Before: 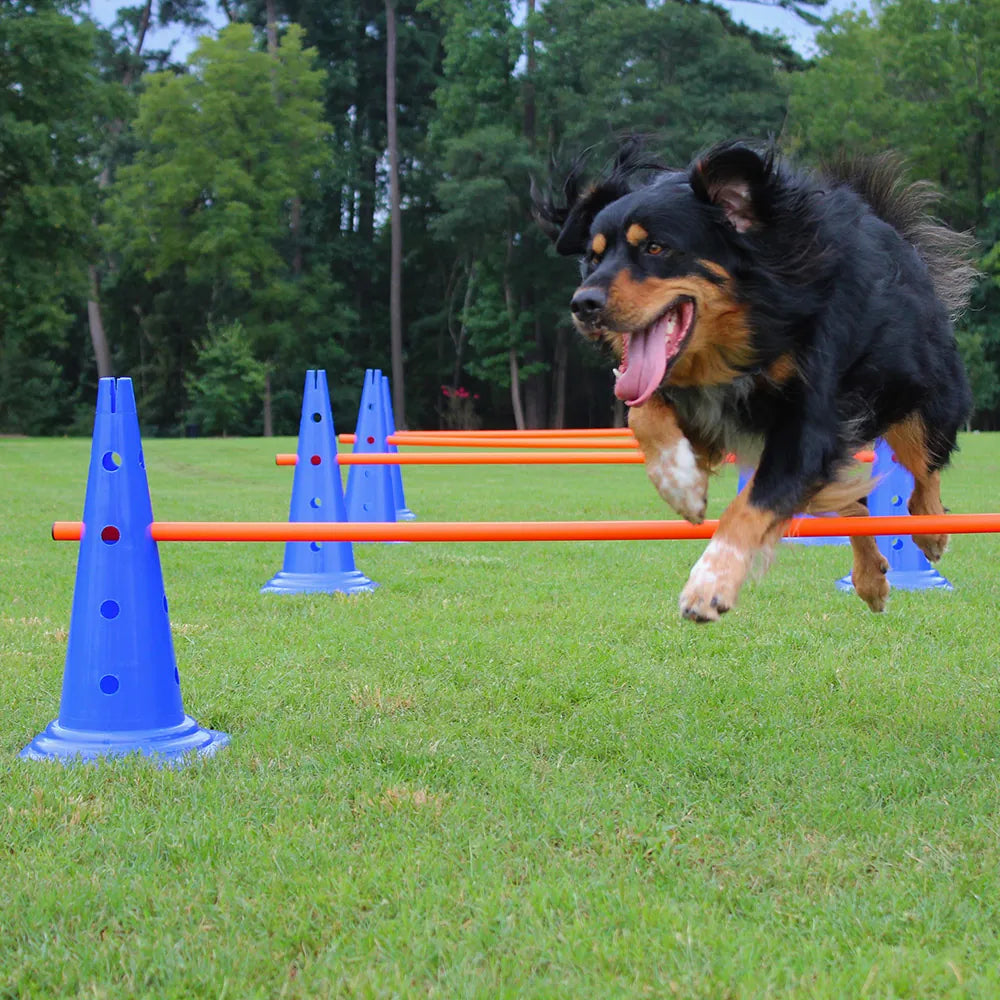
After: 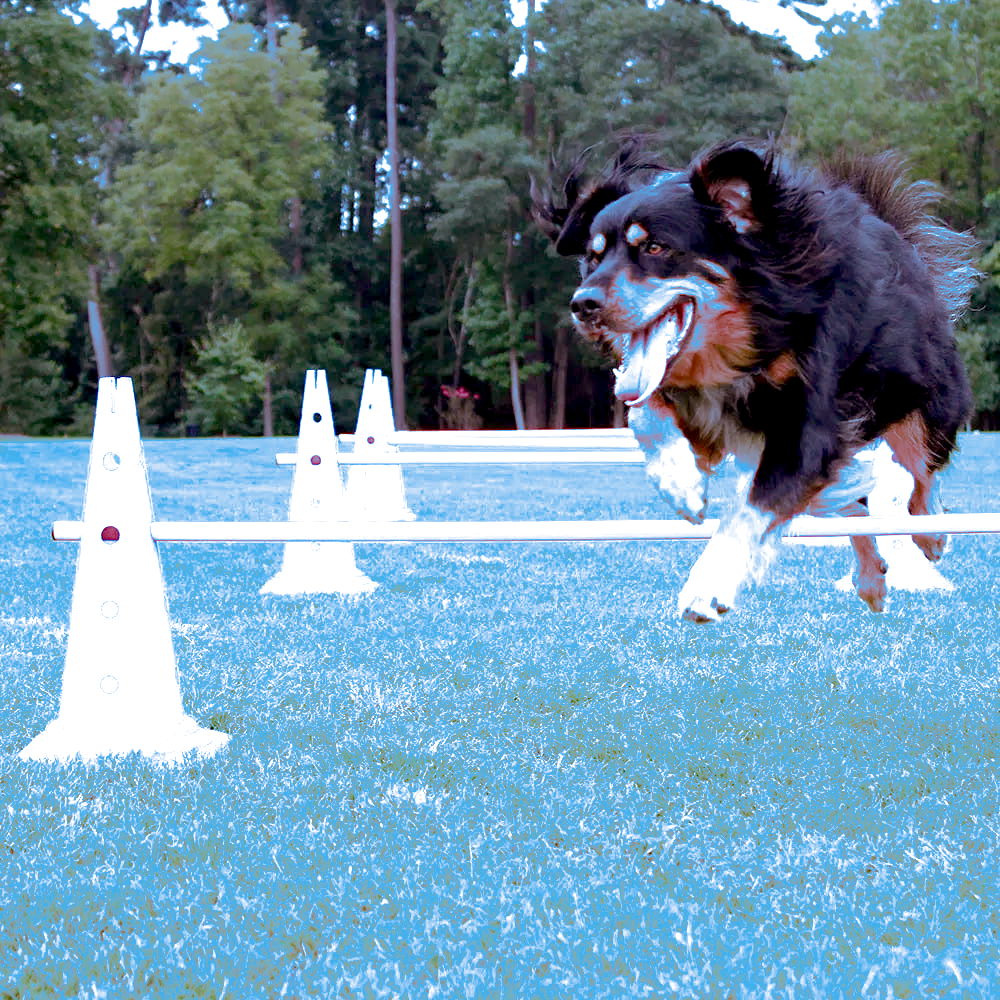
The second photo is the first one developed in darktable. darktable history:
white balance: red 1.188, blue 1.11
color correction: highlights a* 11.96, highlights b* 11.58
exposure: black level correction 0.01, exposure 1 EV, compensate highlight preservation false
split-toning: shadows › hue 220°, shadows › saturation 0.64, highlights › hue 220°, highlights › saturation 0.64, balance 0, compress 5.22%
